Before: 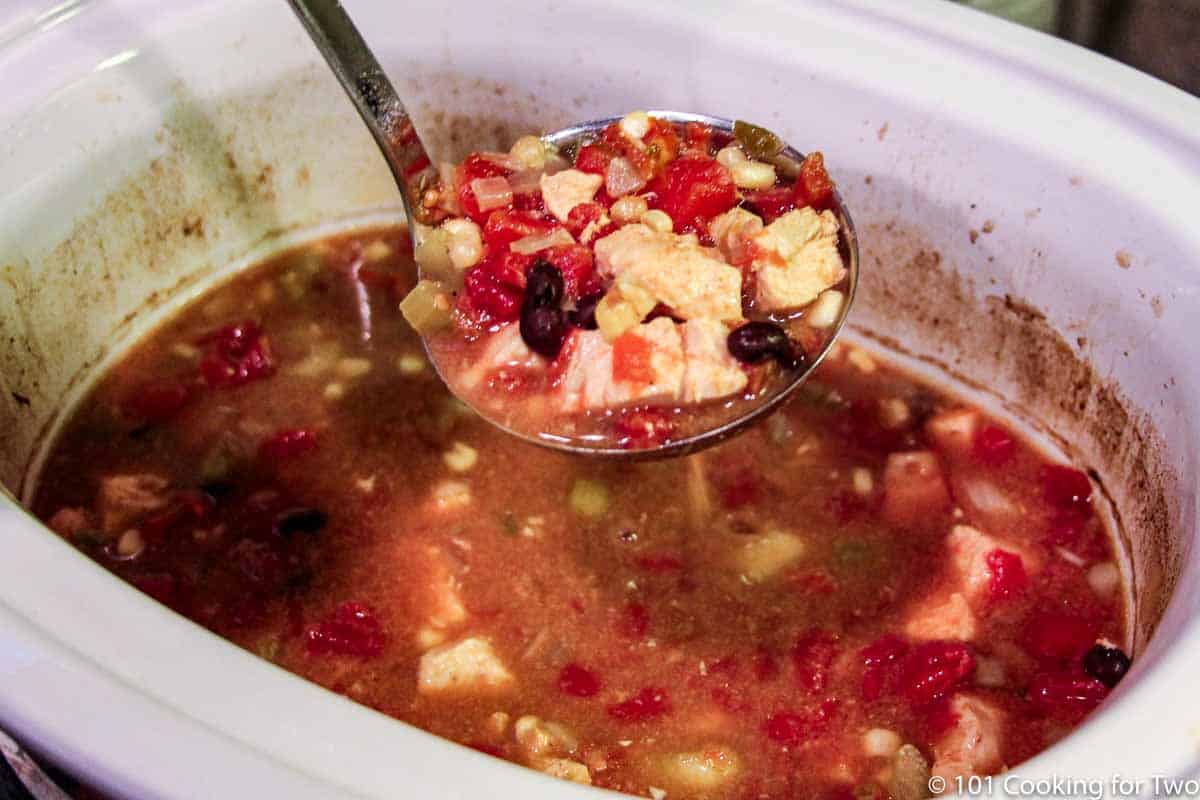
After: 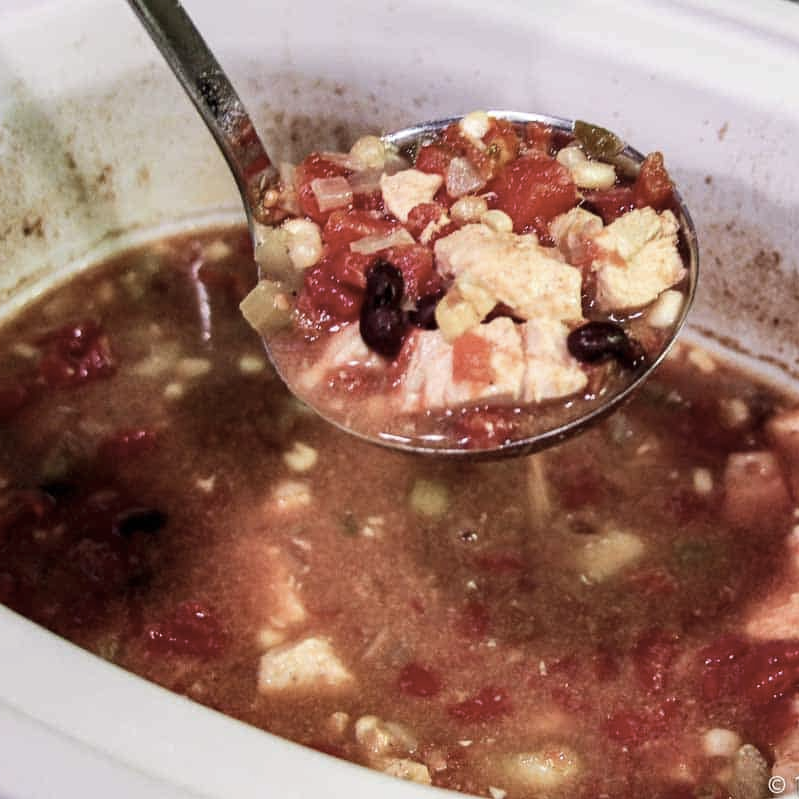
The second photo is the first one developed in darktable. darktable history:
crop and rotate: left 13.342%, right 19.991%
contrast brightness saturation: contrast 0.1, saturation -0.36
